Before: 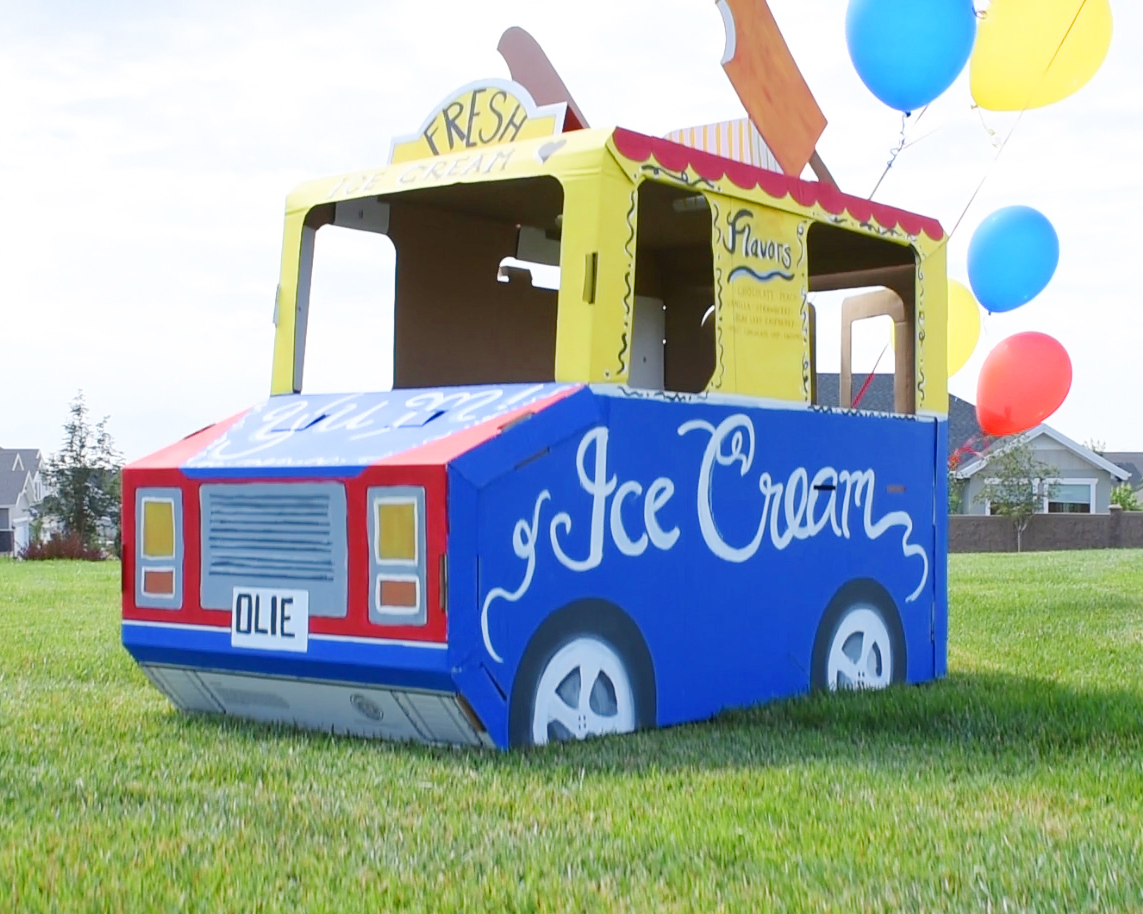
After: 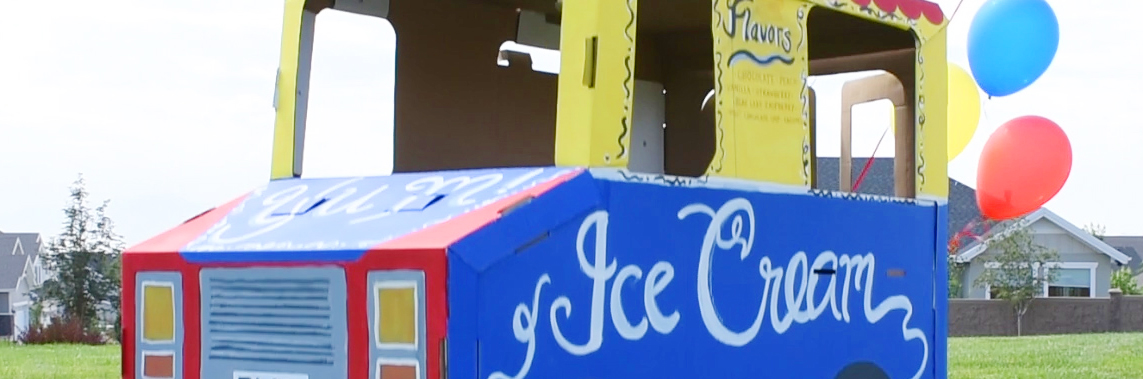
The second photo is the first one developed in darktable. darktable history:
crop and rotate: top 23.66%, bottom 34.794%
